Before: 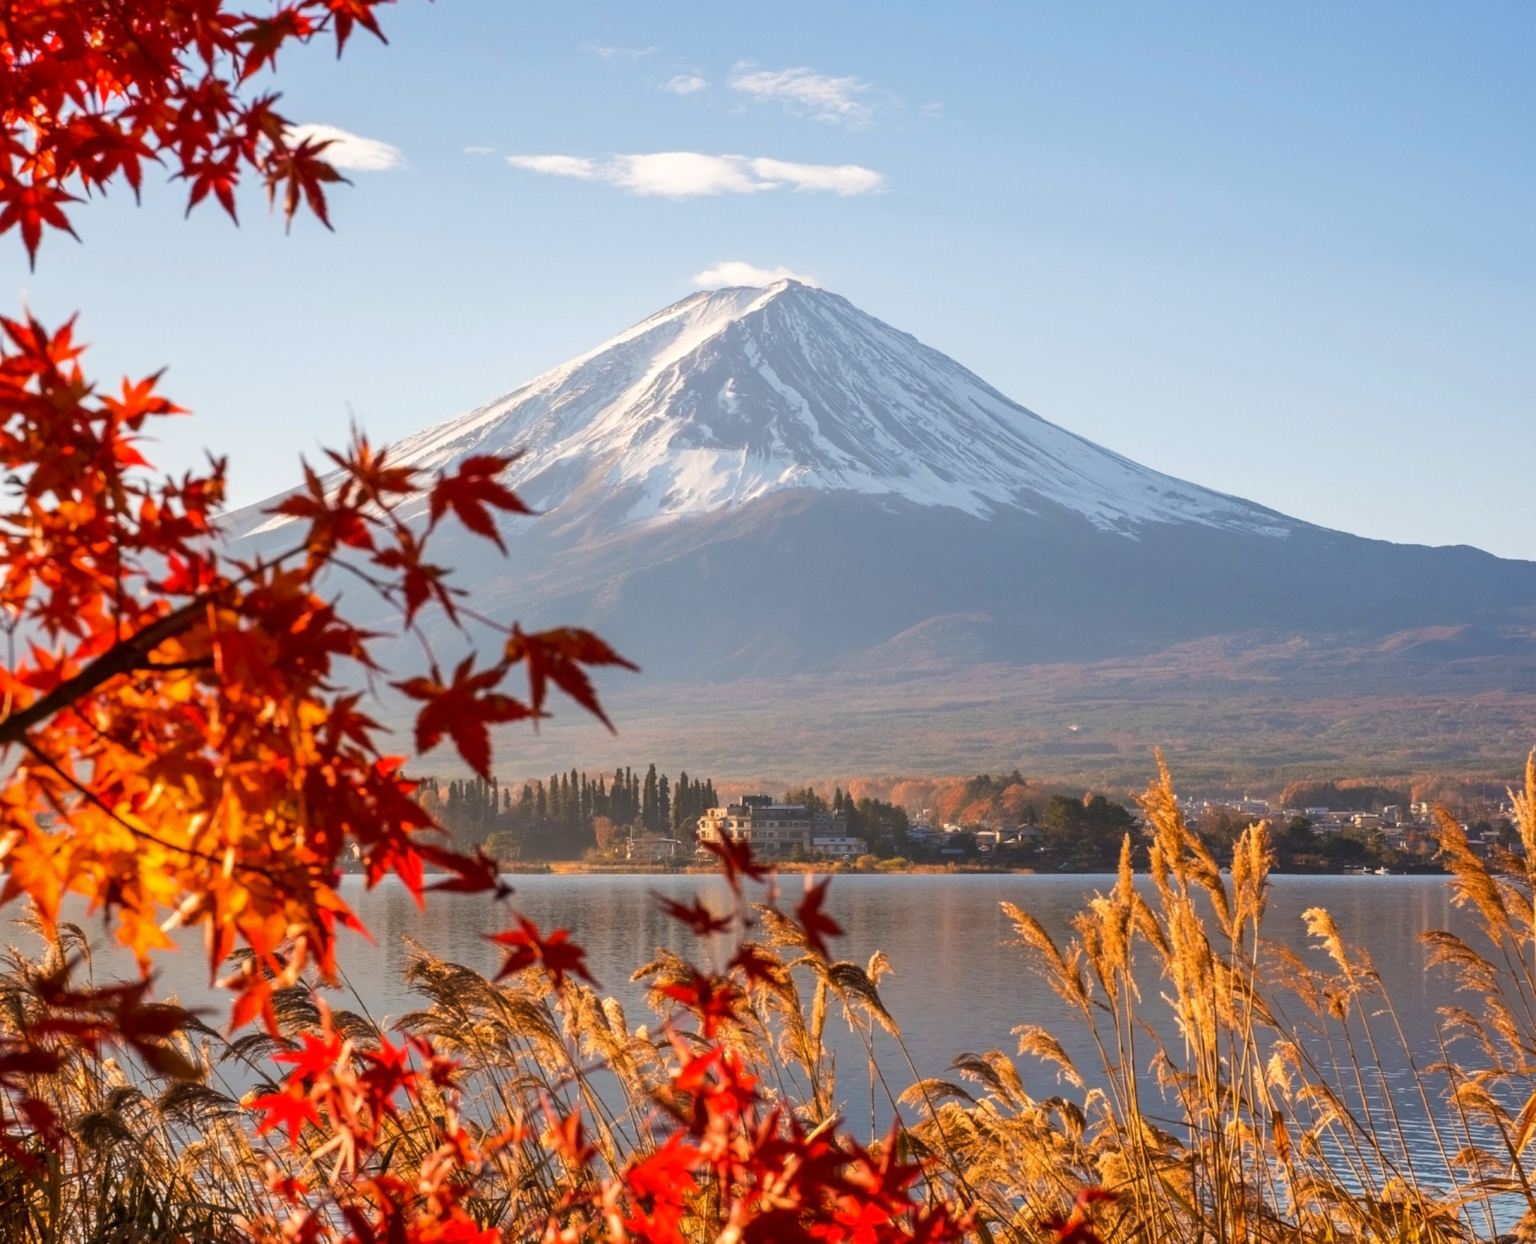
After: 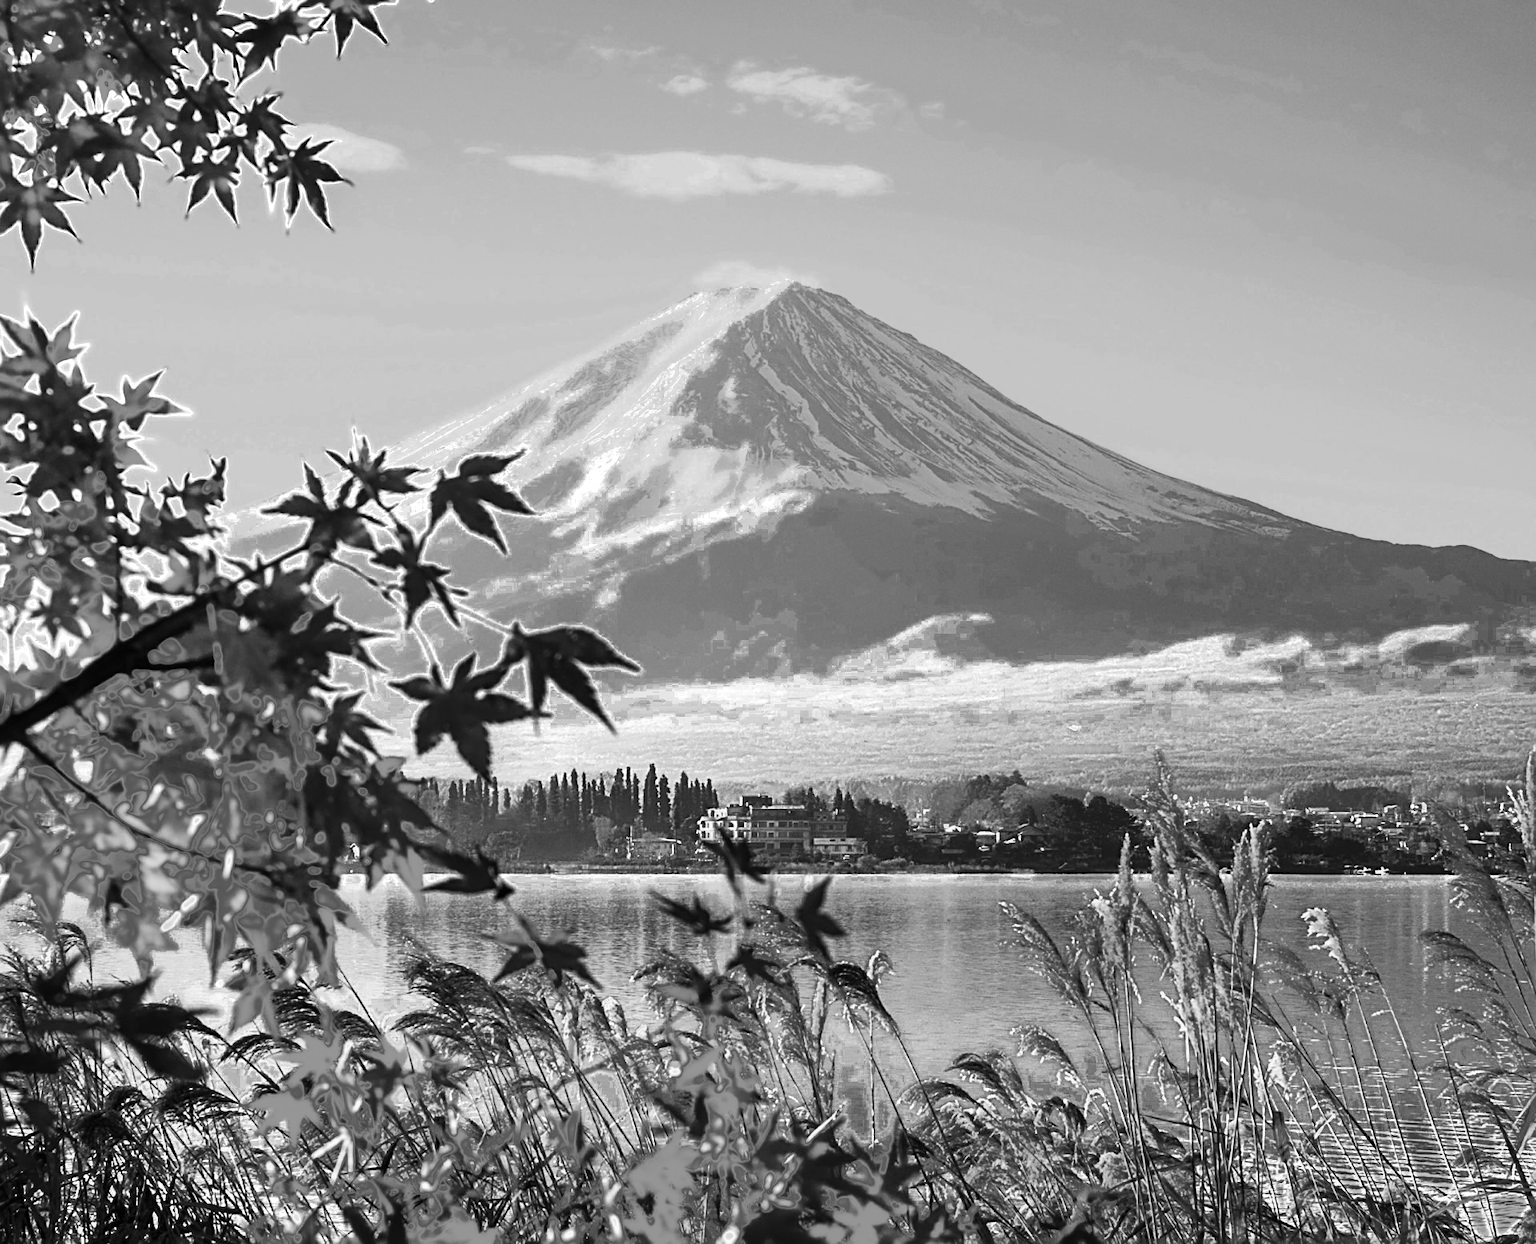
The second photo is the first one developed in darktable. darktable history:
tone equalizer: -8 EV -0.411 EV, -7 EV -0.374 EV, -6 EV -0.351 EV, -5 EV -0.252 EV, -3 EV 0.207 EV, -2 EV 0.307 EV, -1 EV 0.405 EV, +0 EV 0.421 EV, smoothing diameter 2.2%, edges refinement/feathering 17.54, mask exposure compensation -1.57 EV, filter diffusion 5
color balance rgb: perceptual saturation grading › global saturation -1.554%, perceptual saturation grading › highlights -7.701%, perceptual saturation grading › mid-tones 8.721%, perceptual saturation grading › shadows 4.547%, global vibrance 40.319%
color correction: highlights a* -2.02, highlights b* -18.22
sharpen: radius 2.536, amount 0.625
tone curve: curves: ch0 [(0, 0) (0.187, 0.12) (0.384, 0.363) (0.577, 0.681) (0.735, 0.881) (0.864, 0.959) (1, 0.987)]; ch1 [(0, 0) (0.402, 0.36) (0.476, 0.466) (0.501, 0.501) (0.518, 0.514) (0.564, 0.614) (0.614, 0.664) (0.741, 0.829) (1, 1)]; ch2 [(0, 0) (0.429, 0.387) (0.483, 0.481) (0.503, 0.501) (0.522, 0.531) (0.564, 0.605) (0.615, 0.697) (0.702, 0.774) (1, 0.895)], preserve colors none
color zones: curves: ch0 [(0.002, 0.589) (0.107, 0.484) (0.146, 0.249) (0.217, 0.352) (0.309, 0.525) (0.39, 0.404) (0.455, 0.169) (0.597, 0.055) (0.724, 0.212) (0.775, 0.691) (0.869, 0.571) (1, 0.587)]; ch1 [(0, 0) (0.143, 0) (0.286, 0) (0.429, 0) (0.571, 0) (0.714, 0) (0.857, 0)]
